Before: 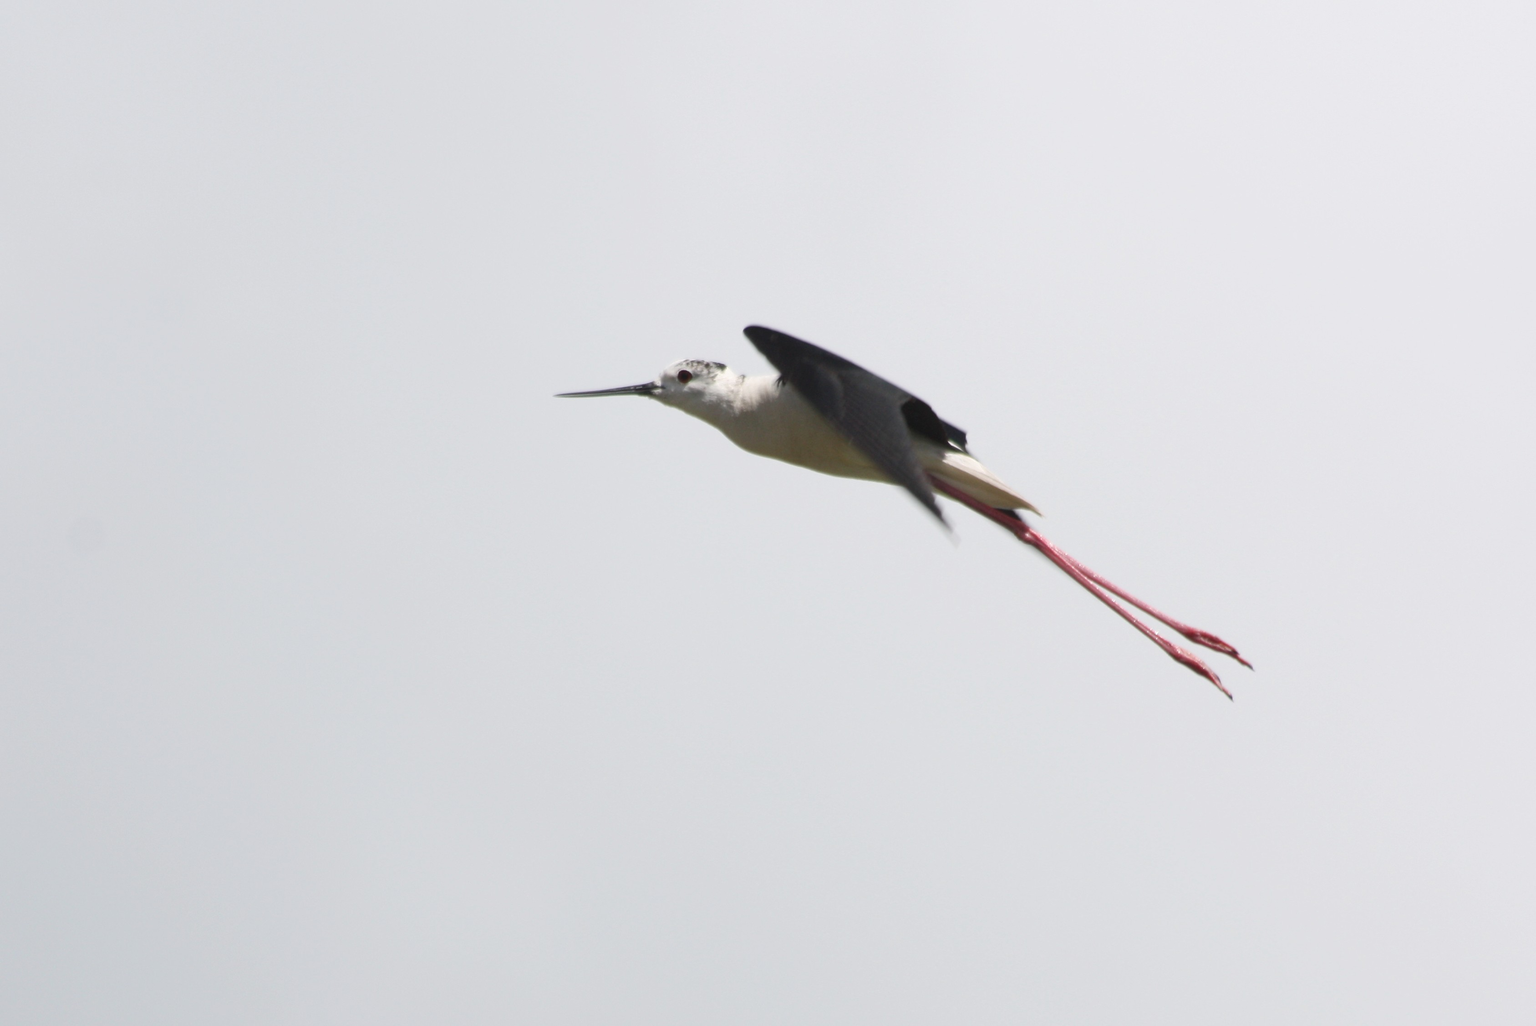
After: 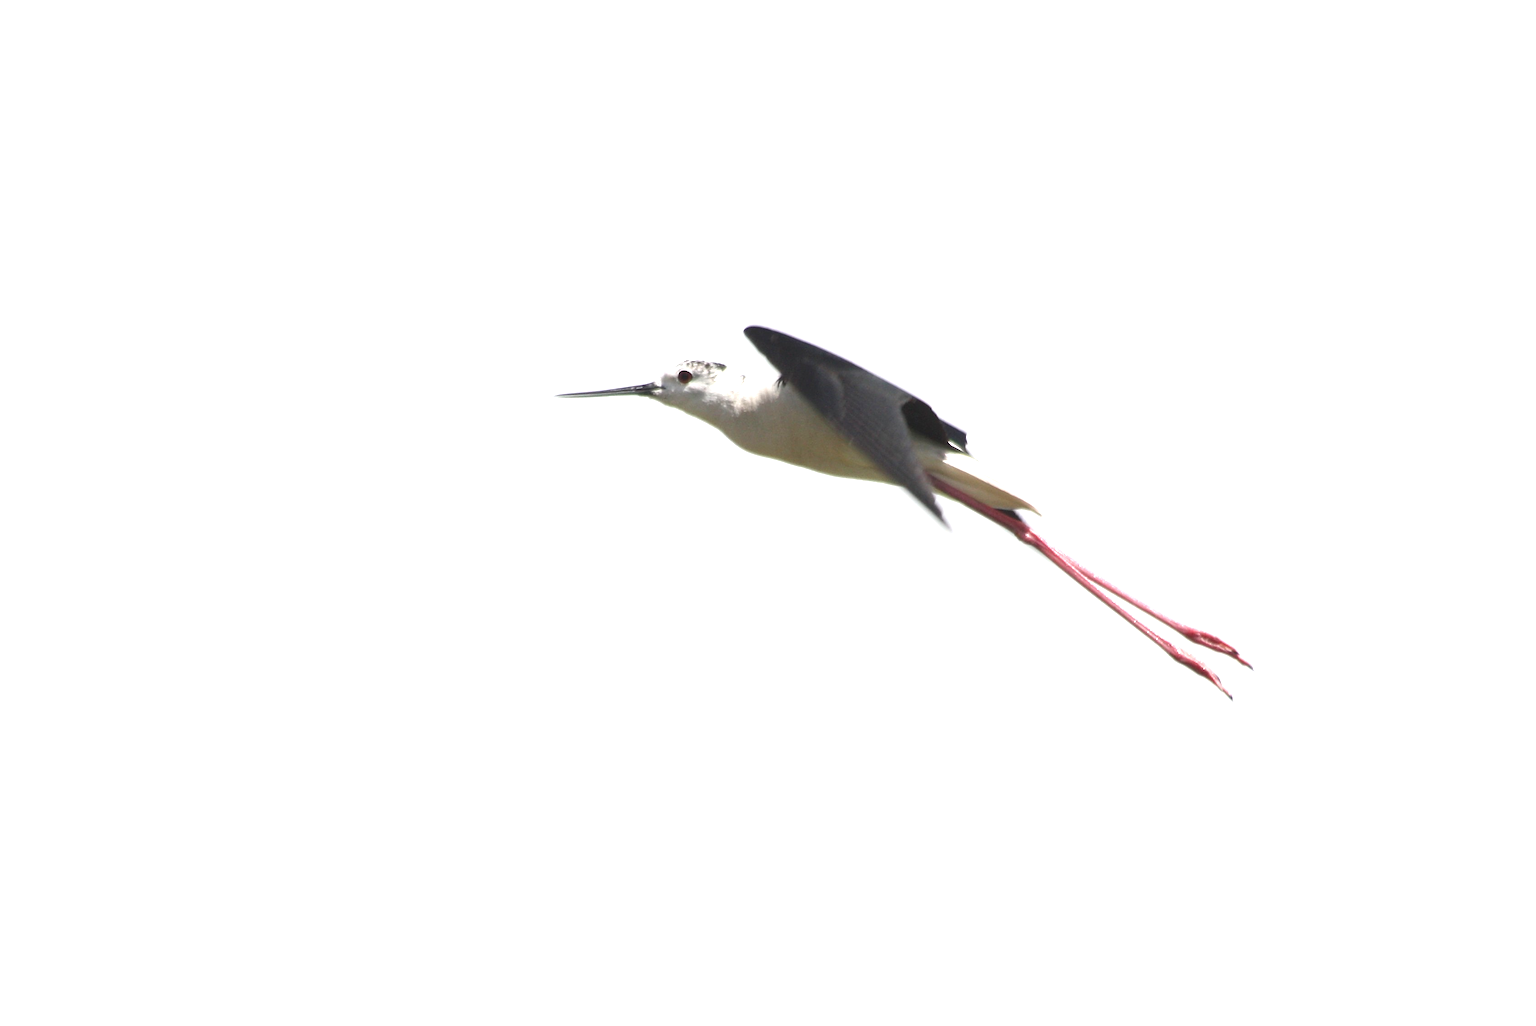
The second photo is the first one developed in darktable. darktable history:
exposure: black level correction 0, exposure 0.895 EV, compensate highlight preservation false
sharpen: on, module defaults
